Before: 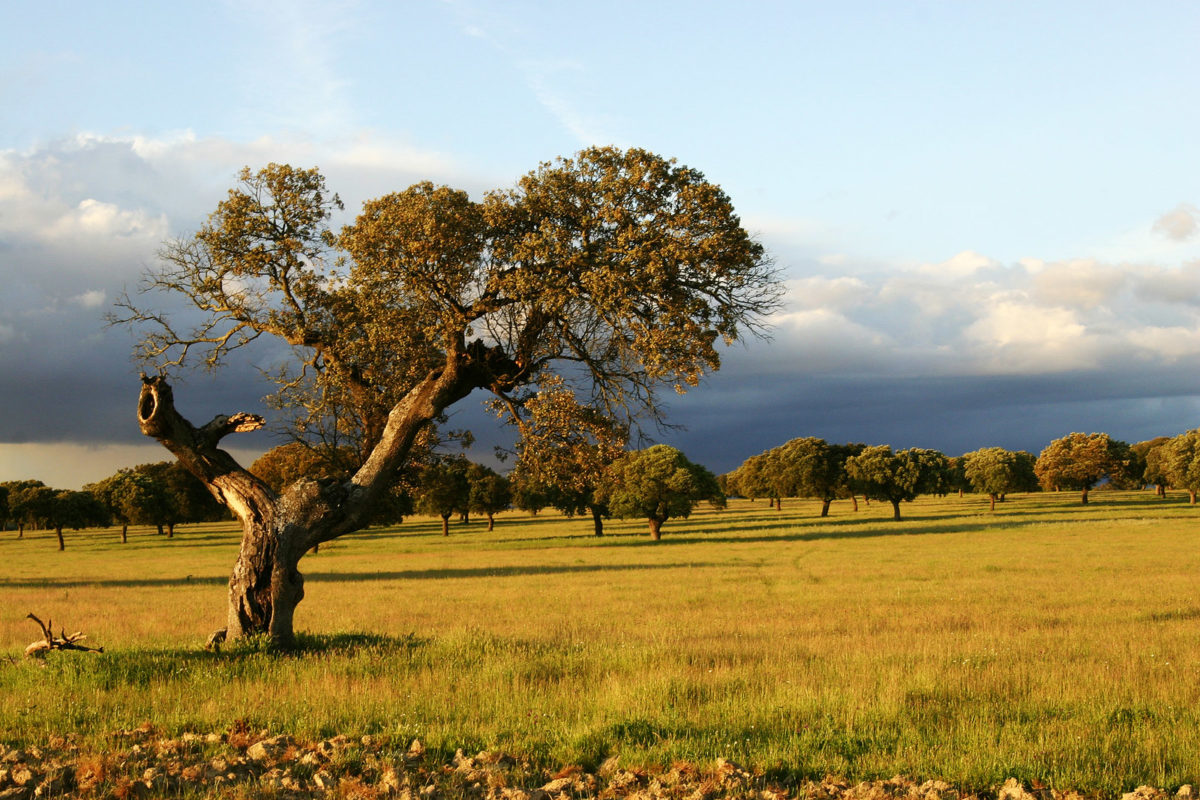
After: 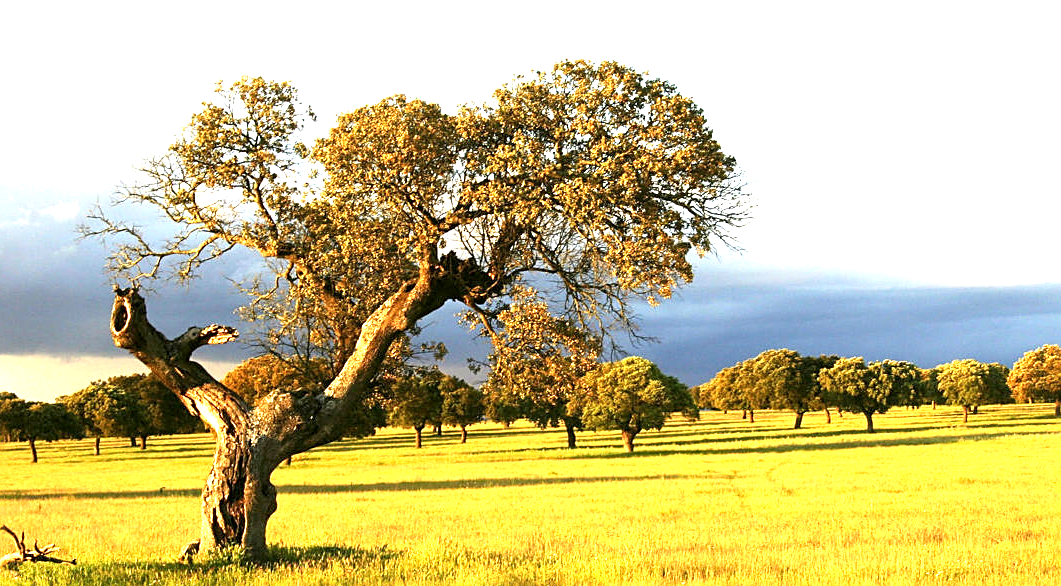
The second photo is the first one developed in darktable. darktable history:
crop and rotate: left 2.331%, top 11.023%, right 9.241%, bottom 15.665%
exposure: black level correction 0.001, exposure 1.738 EV, compensate highlight preservation false
sharpen: on, module defaults
